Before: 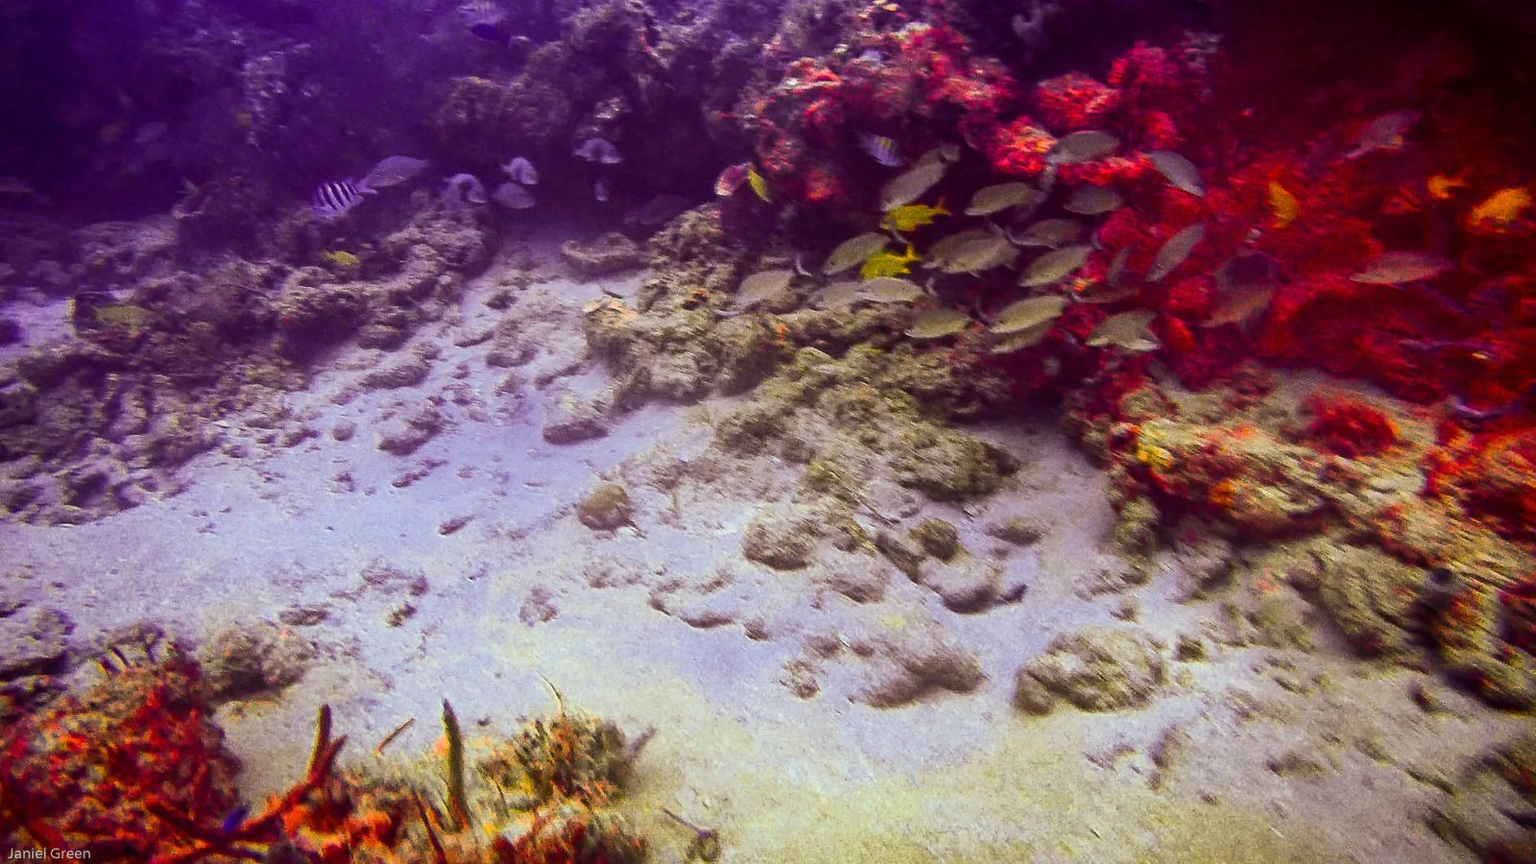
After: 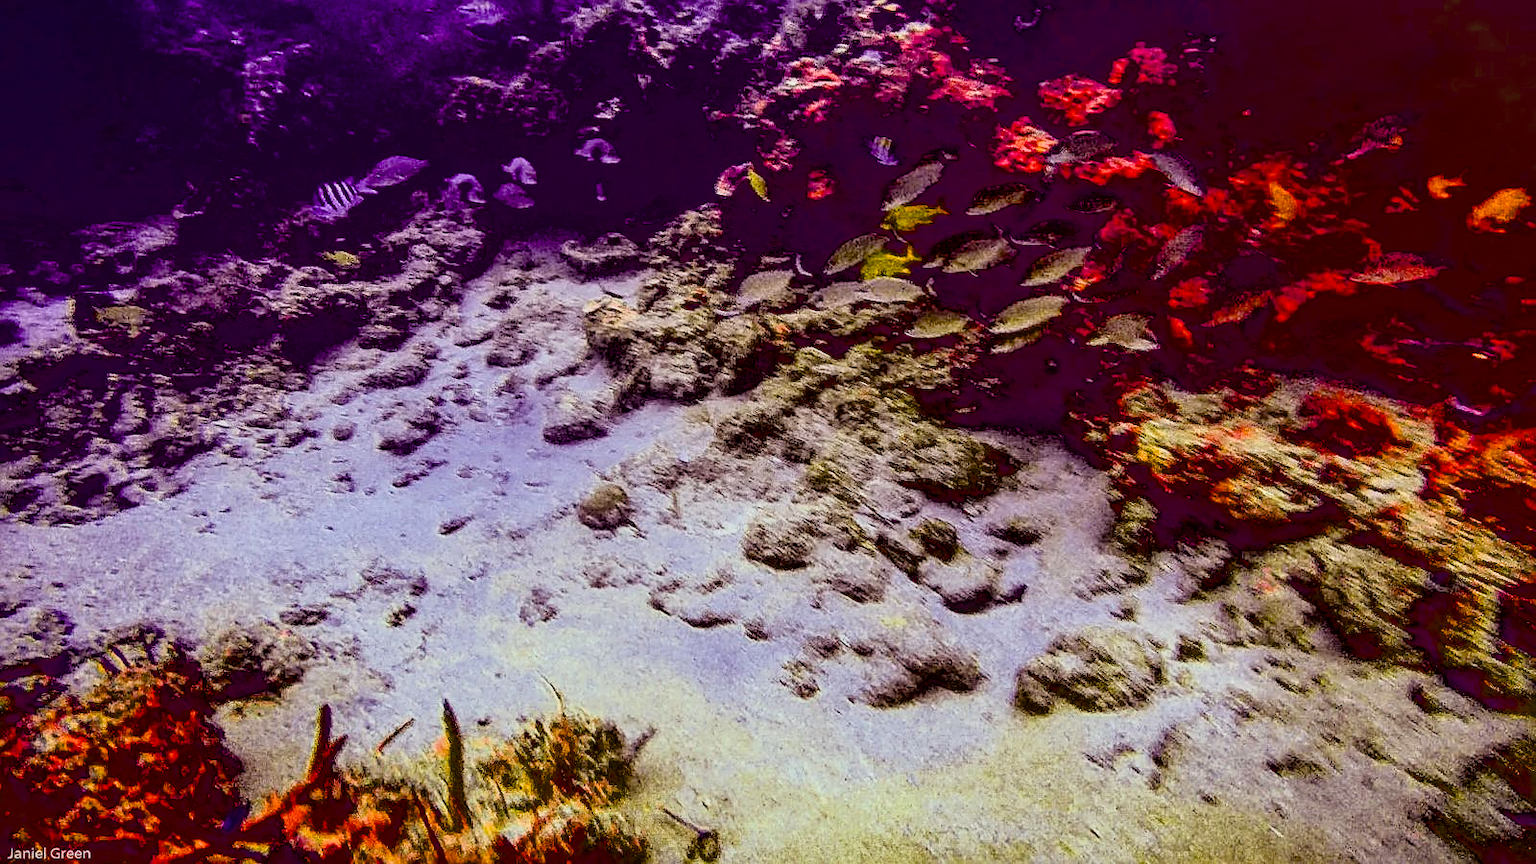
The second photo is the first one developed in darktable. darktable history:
contrast equalizer: y [[0.535, 0.543, 0.548, 0.548, 0.542, 0.532], [0.5 ×6], [0.5 ×6], [0 ×6], [0 ×6]]
local contrast: on, module defaults
sharpen: on, module defaults
filmic rgb: black relative exposure -7.75 EV, white relative exposure 4.4 EV, threshold 3 EV, hardness 3.76, latitude 50%, contrast 1.1, color science v5 (2021), contrast in shadows safe, contrast in highlights safe, enable highlight reconstruction true
exposure: black level correction 0.047, exposure 0.013 EV, compensate highlight preservation false
